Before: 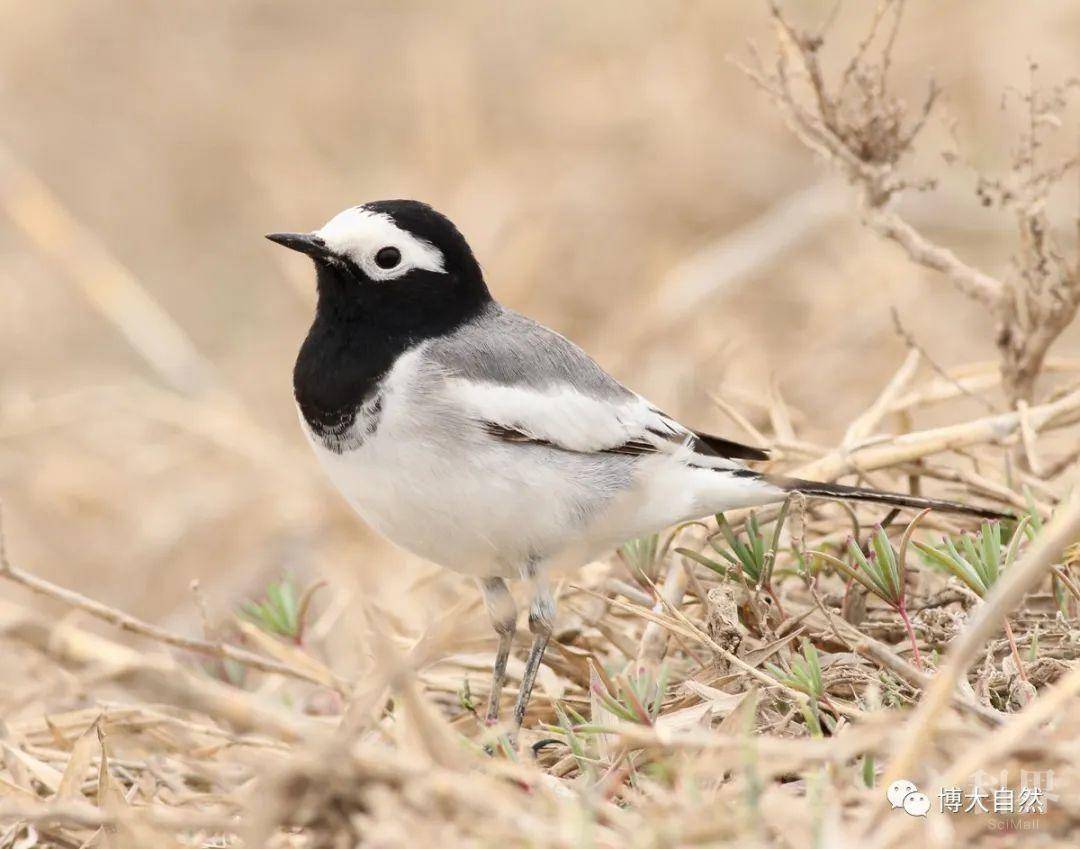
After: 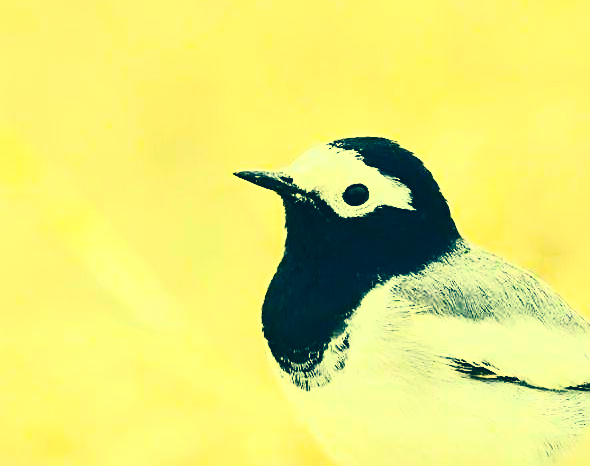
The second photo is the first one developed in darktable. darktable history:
crop and rotate: left 3.047%, top 7.509%, right 42.236%, bottom 37.598%
color balance rgb: perceptual saturation grading › global saturation 34.05%, global vibrance 5.56%
color correction: highlights a* -15.58, highlights b* 40, shadows a* -40, shadows b* -26.18
contrast brightness saturation: contrast 0.62, brightness 0.34, saturation 0.14
sharpen: amount 0.901
